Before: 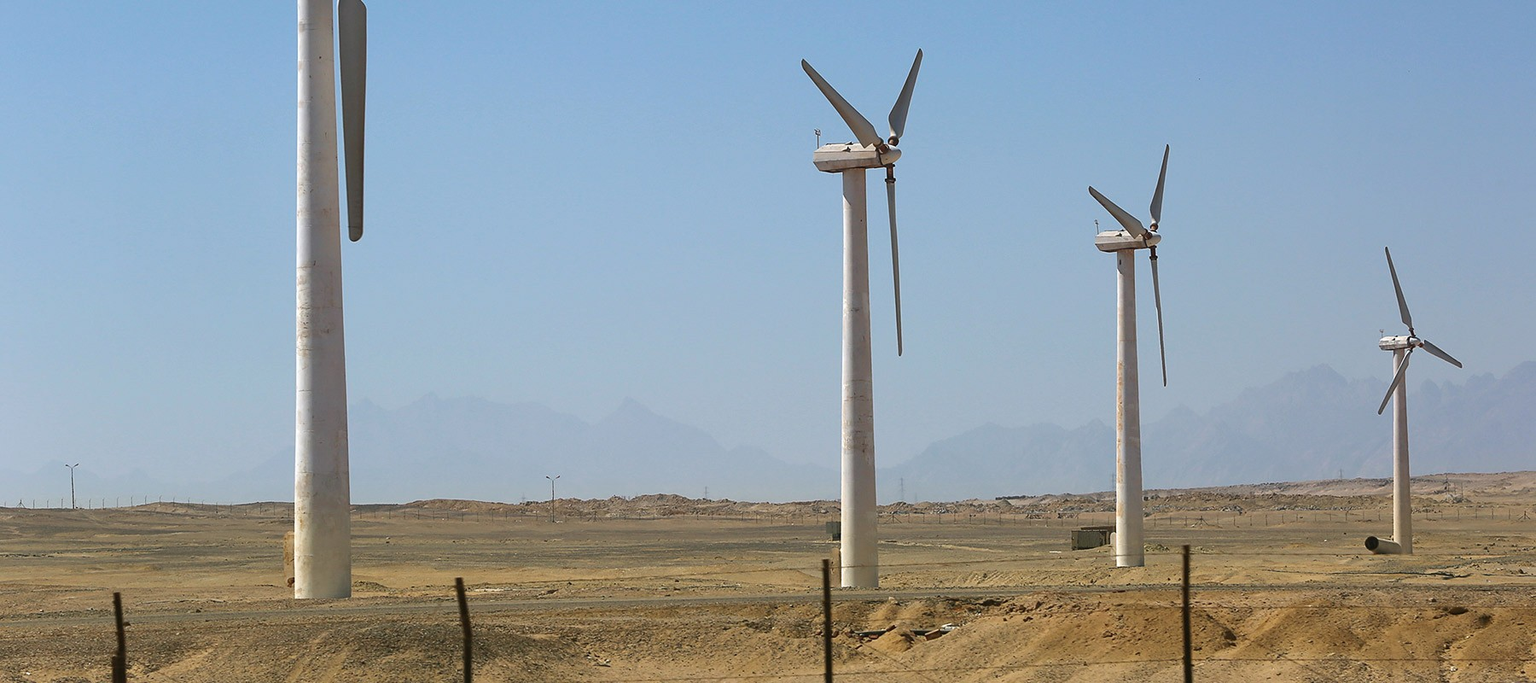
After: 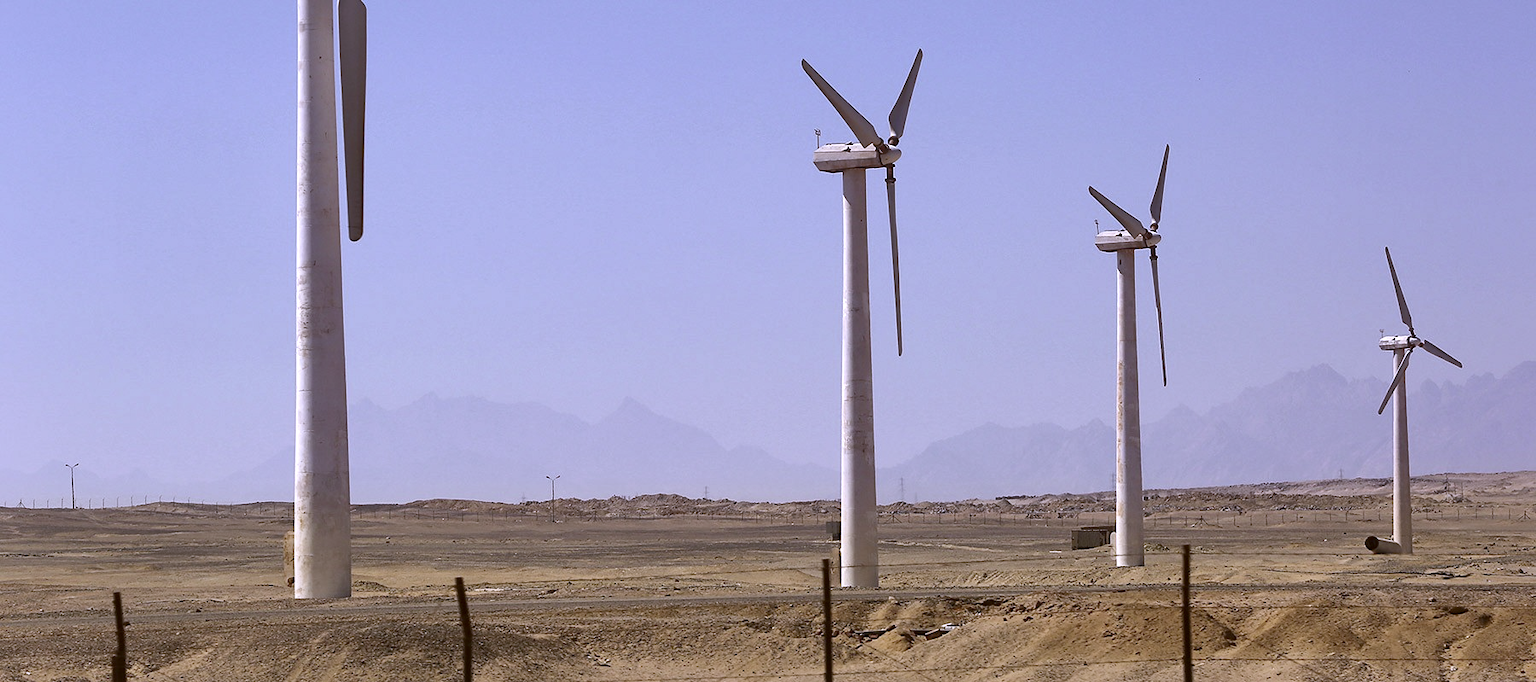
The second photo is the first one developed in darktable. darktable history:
white balance: red 0.871, blue 1.249
local contrast: mode bilateral grid, contrast 20, coarseness 100, detail 150%, midtone range 0.2
color correction: highlights a* 10.21, highlights b* 9.79, shadows a* 8.61, shadows b* 7.88, saturation 0.8
